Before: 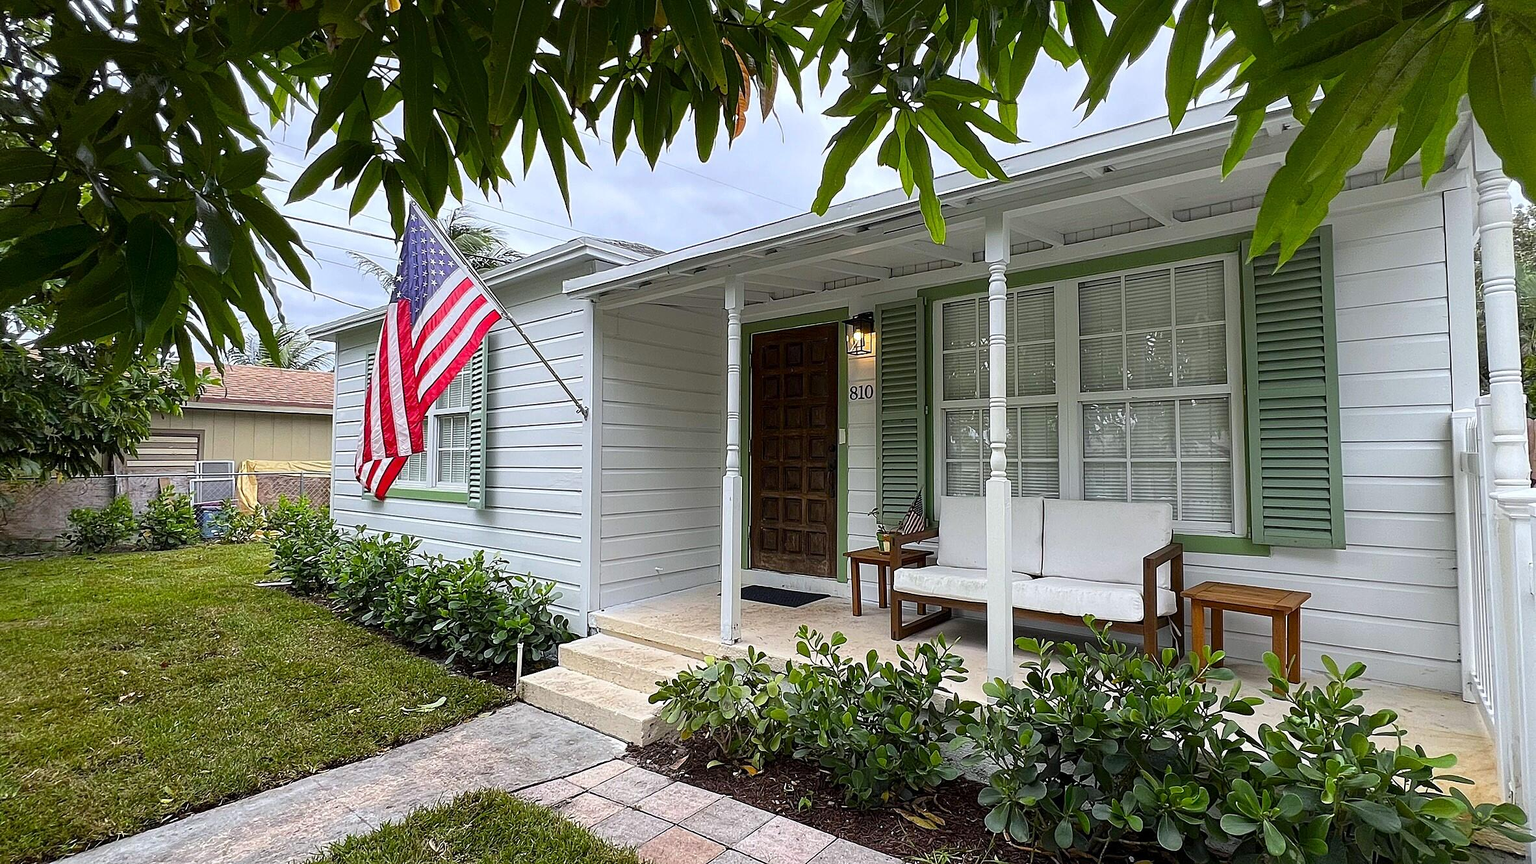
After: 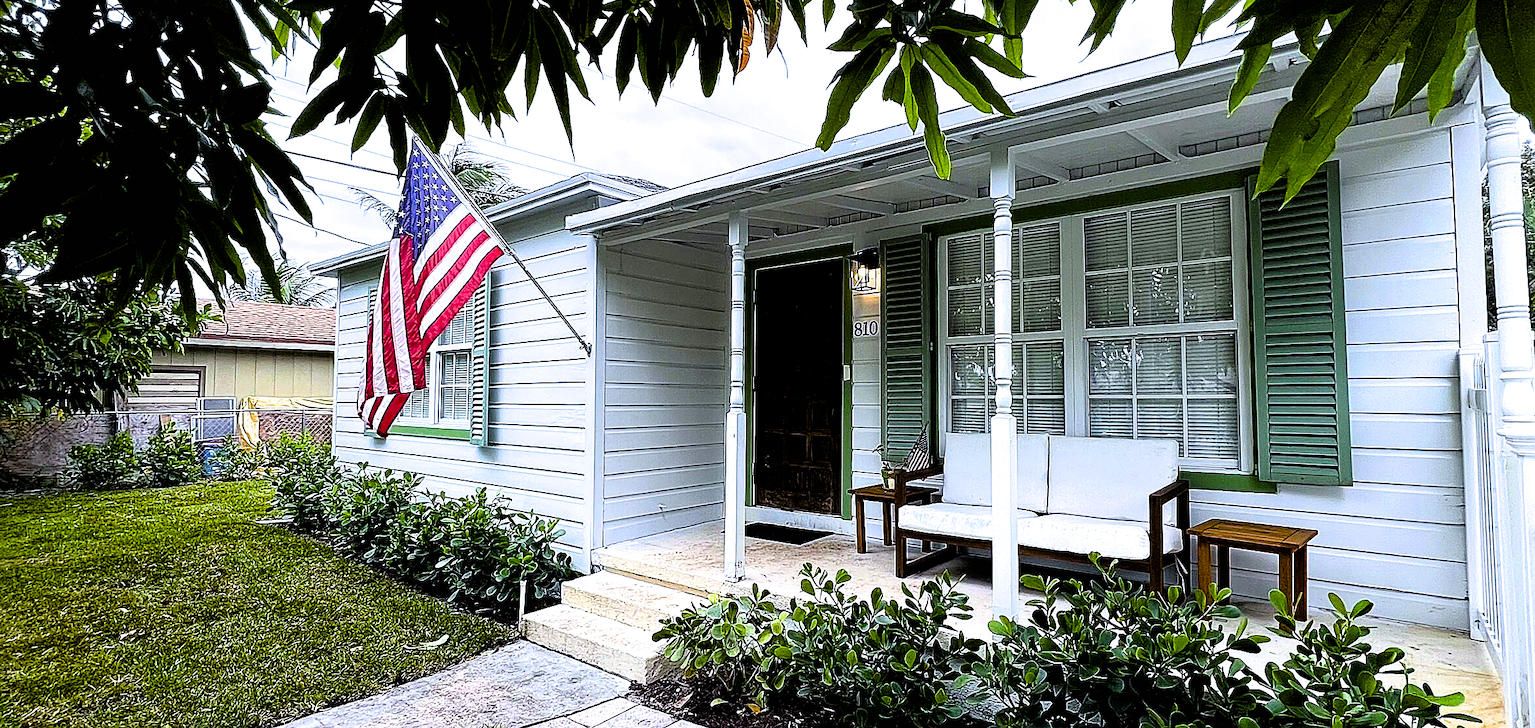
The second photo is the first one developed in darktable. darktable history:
crop: top 7.625%, bottom 8.027%
color balance rgb: linear chroma grading › global chroma 9%, perceptual saturation grading › global saturation 36%, perceptual saturation grading › shadows 35%, perceptual brilliance grading › global brilliance 15%, perceptual brilliance grading › shadows -35%, global vibrance 15%
sharpen: on, module defaults
white balance: red 0.954, blue 1.079
filmic rgb: black relative exposure -3.64 EV, white relative exposure 2.44 EV, hardness 3.29
